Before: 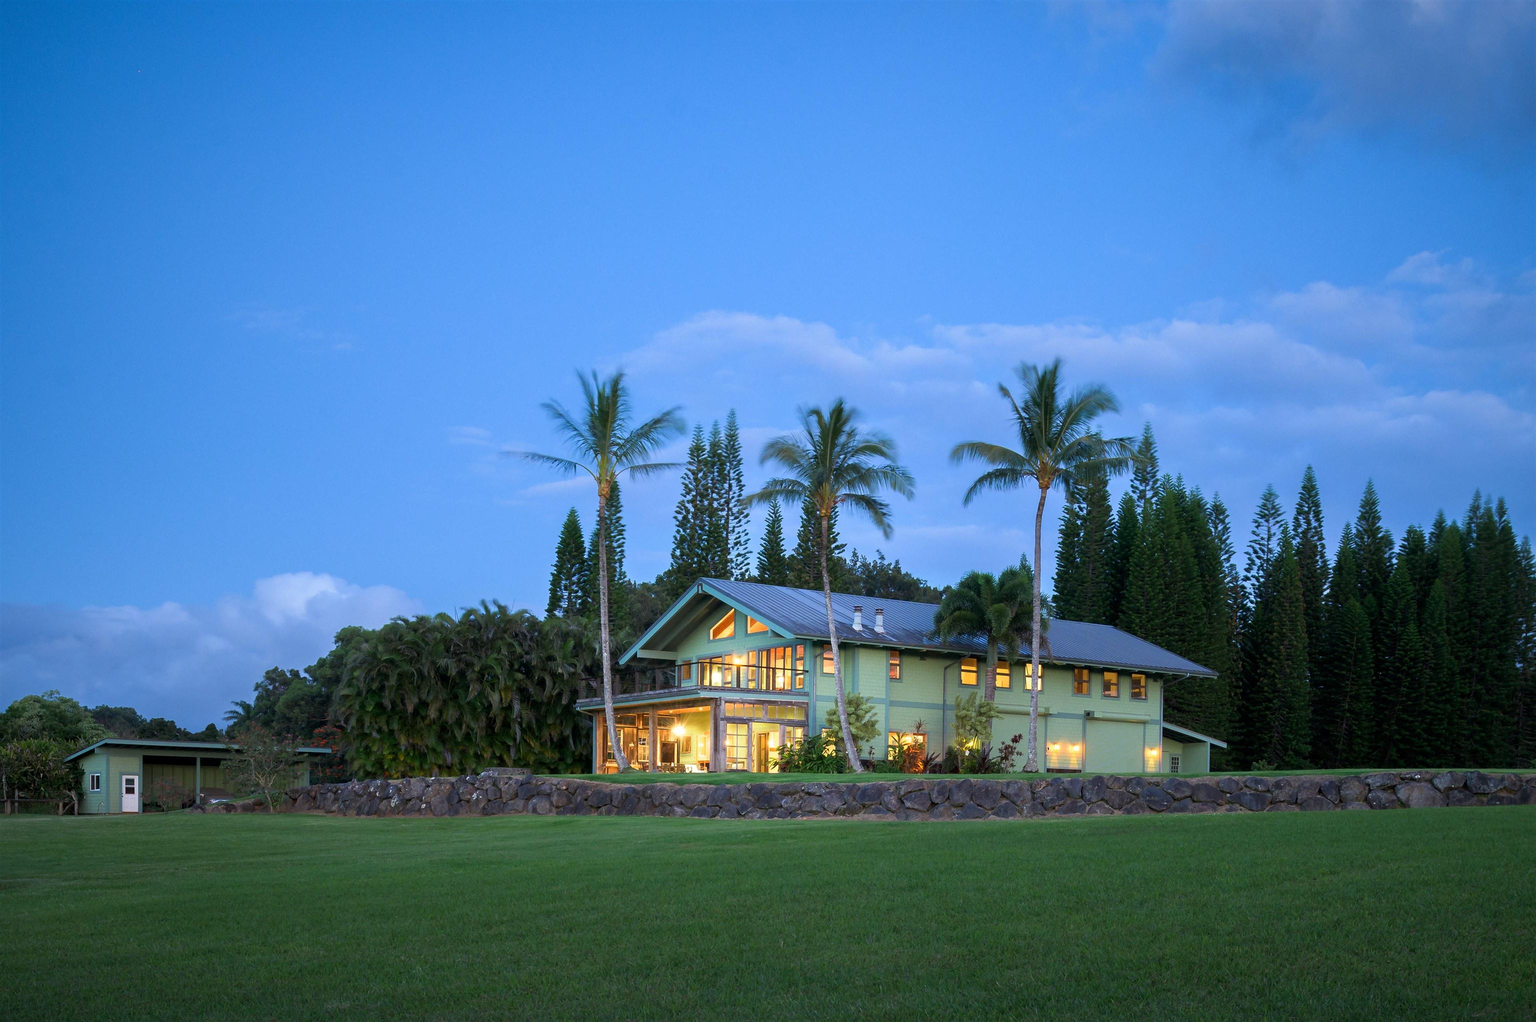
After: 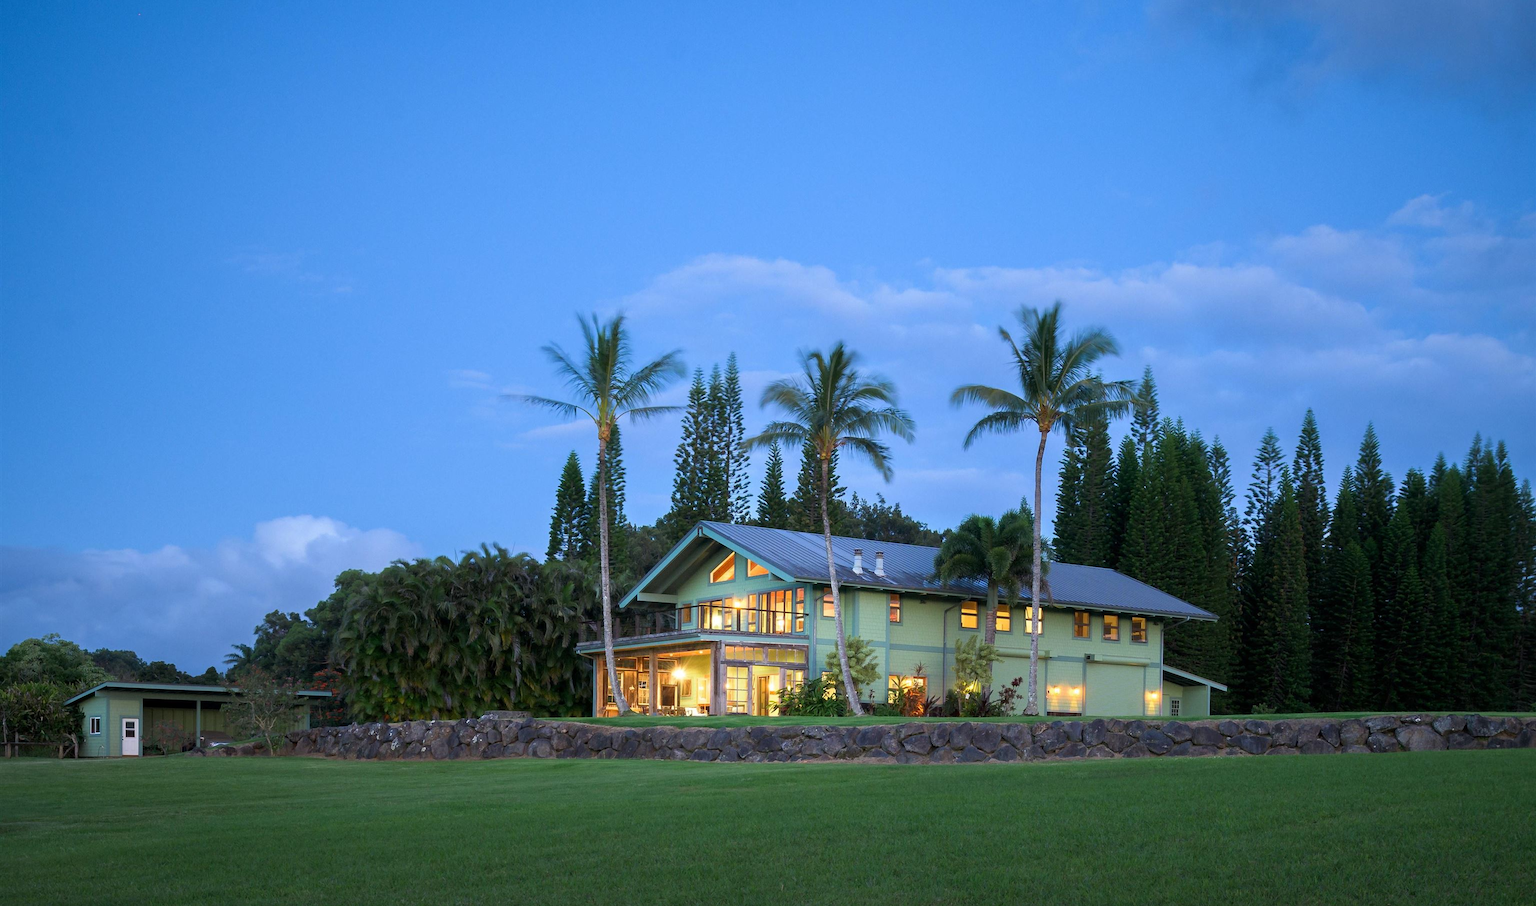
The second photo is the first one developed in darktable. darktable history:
crop and rotate: top 5.583%, bottom 5.71%
